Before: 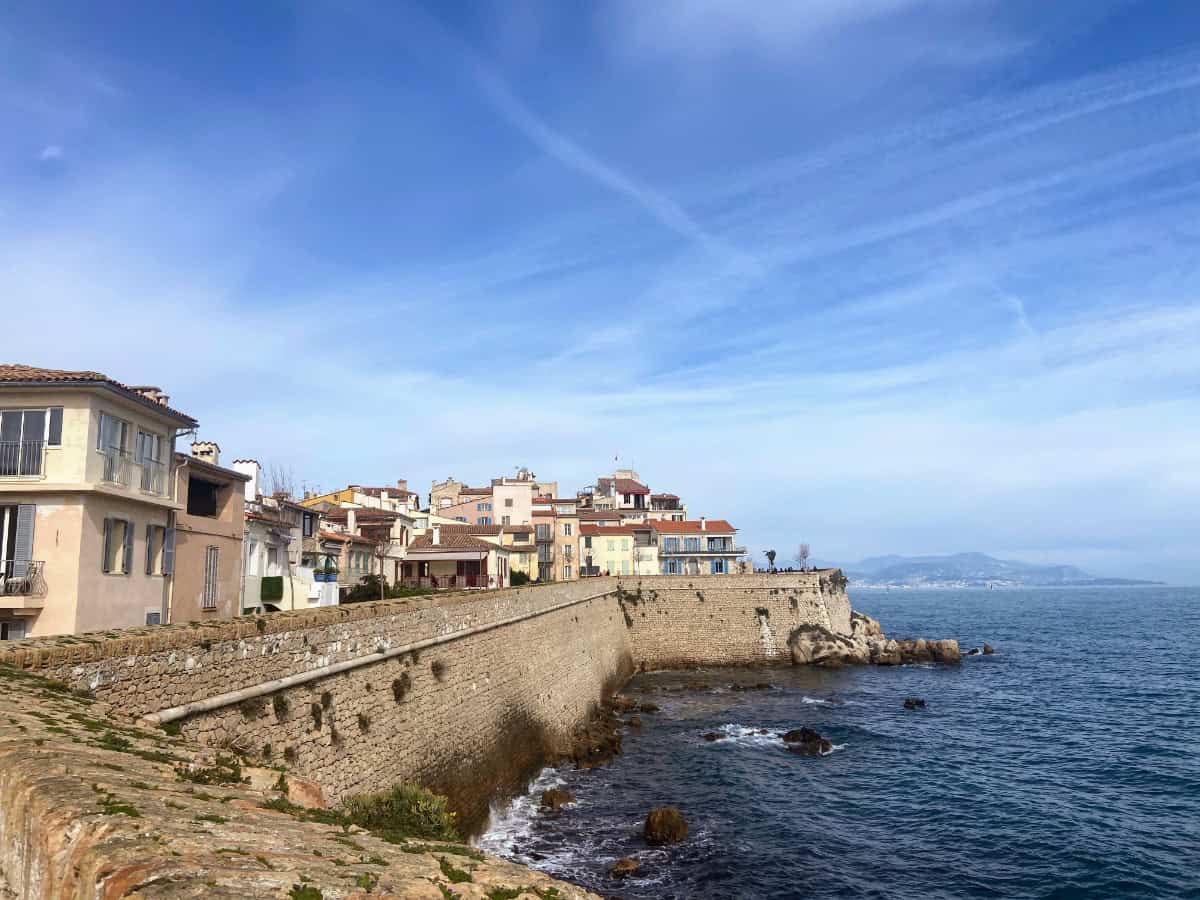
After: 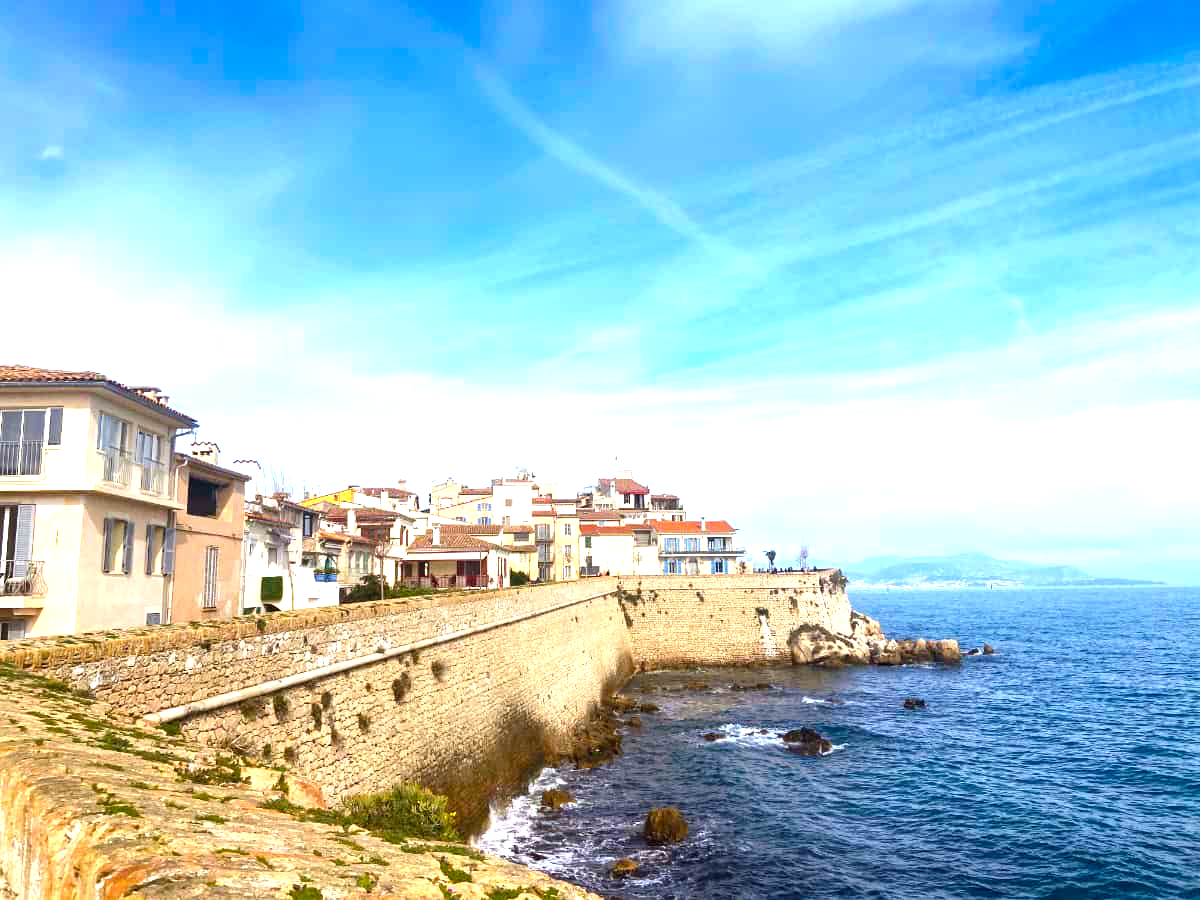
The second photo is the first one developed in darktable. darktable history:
exposure: black level correction 0, exposure 1.2 EV, compensate highlight preservation false
color balance rgb: linear chroma grading › global chroma 15.355%, perceptual saturation grading › global saturation 18.058%
